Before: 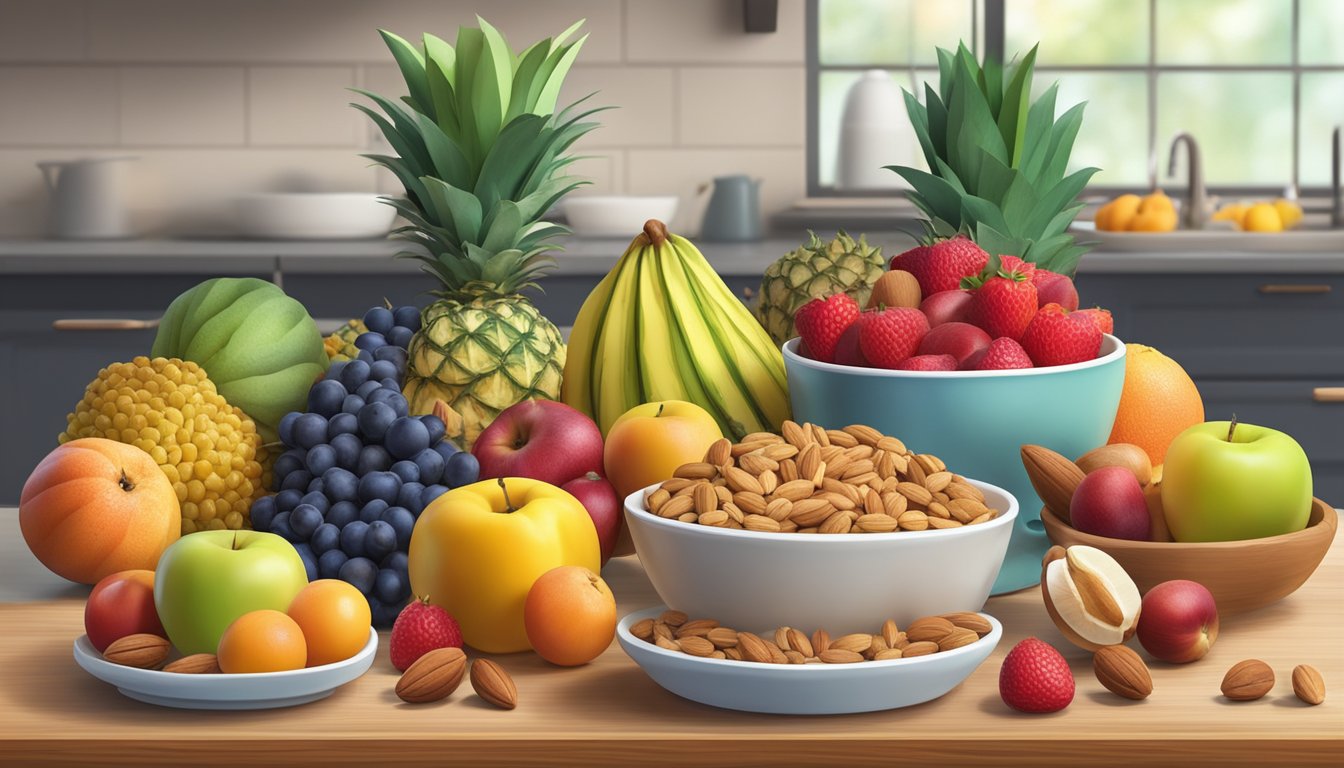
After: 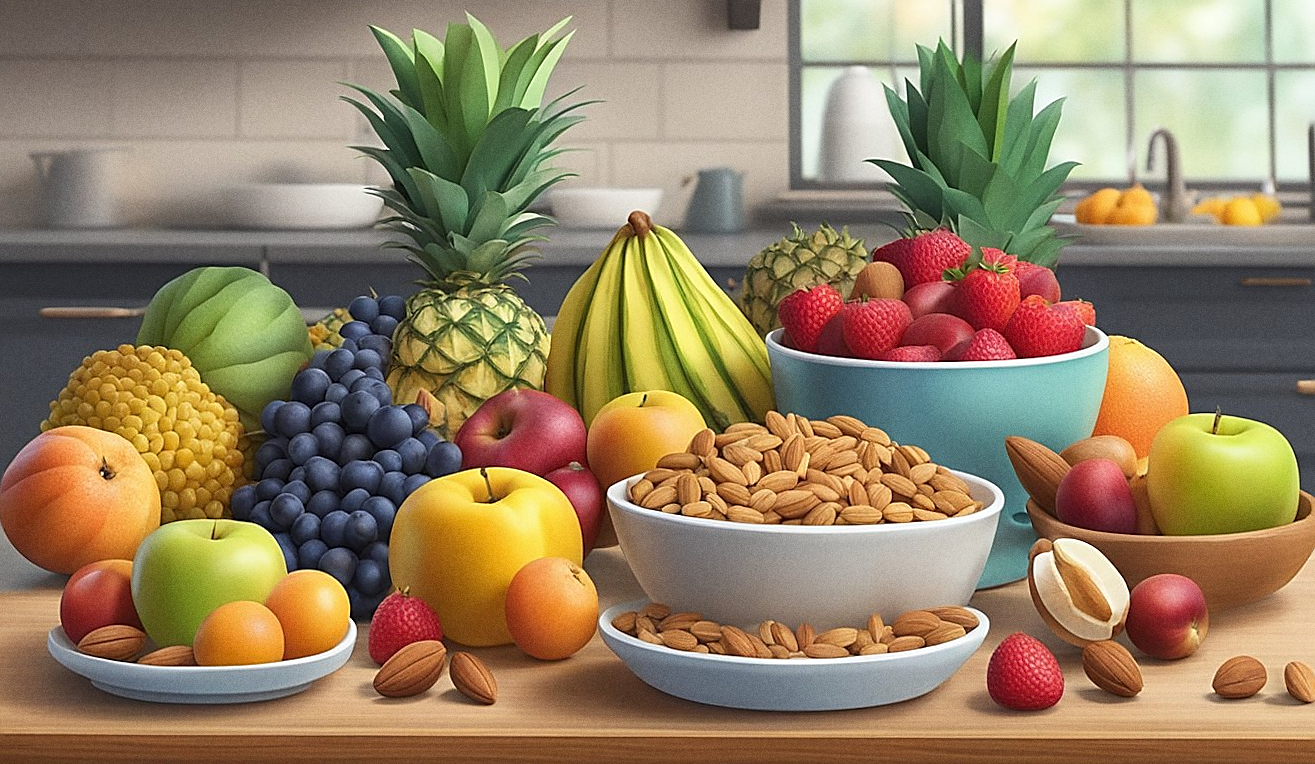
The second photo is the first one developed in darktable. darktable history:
sharpen: radius 1.4, amount 1.25, threshold 0.7
rotate and perspective: rotation 0.226°, lens shift (vertical) -0.042, crop left 0.023, crop right 0.982, crop top 0.006, crop bottom 0.994
grain: coarseness 0.09 ISO
